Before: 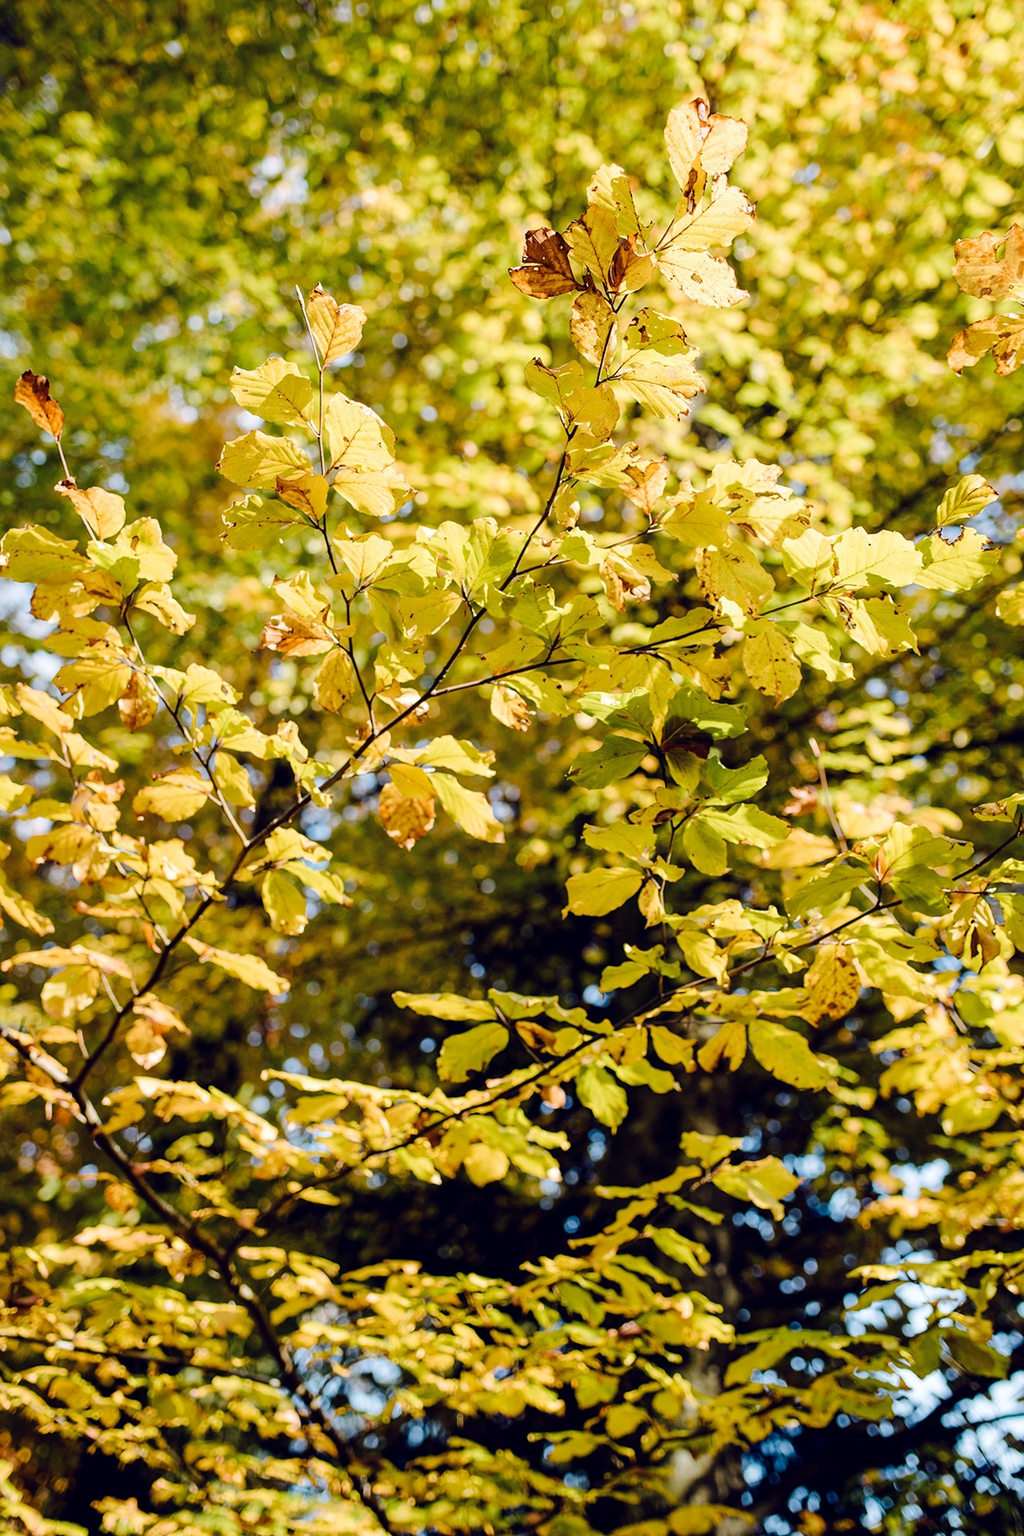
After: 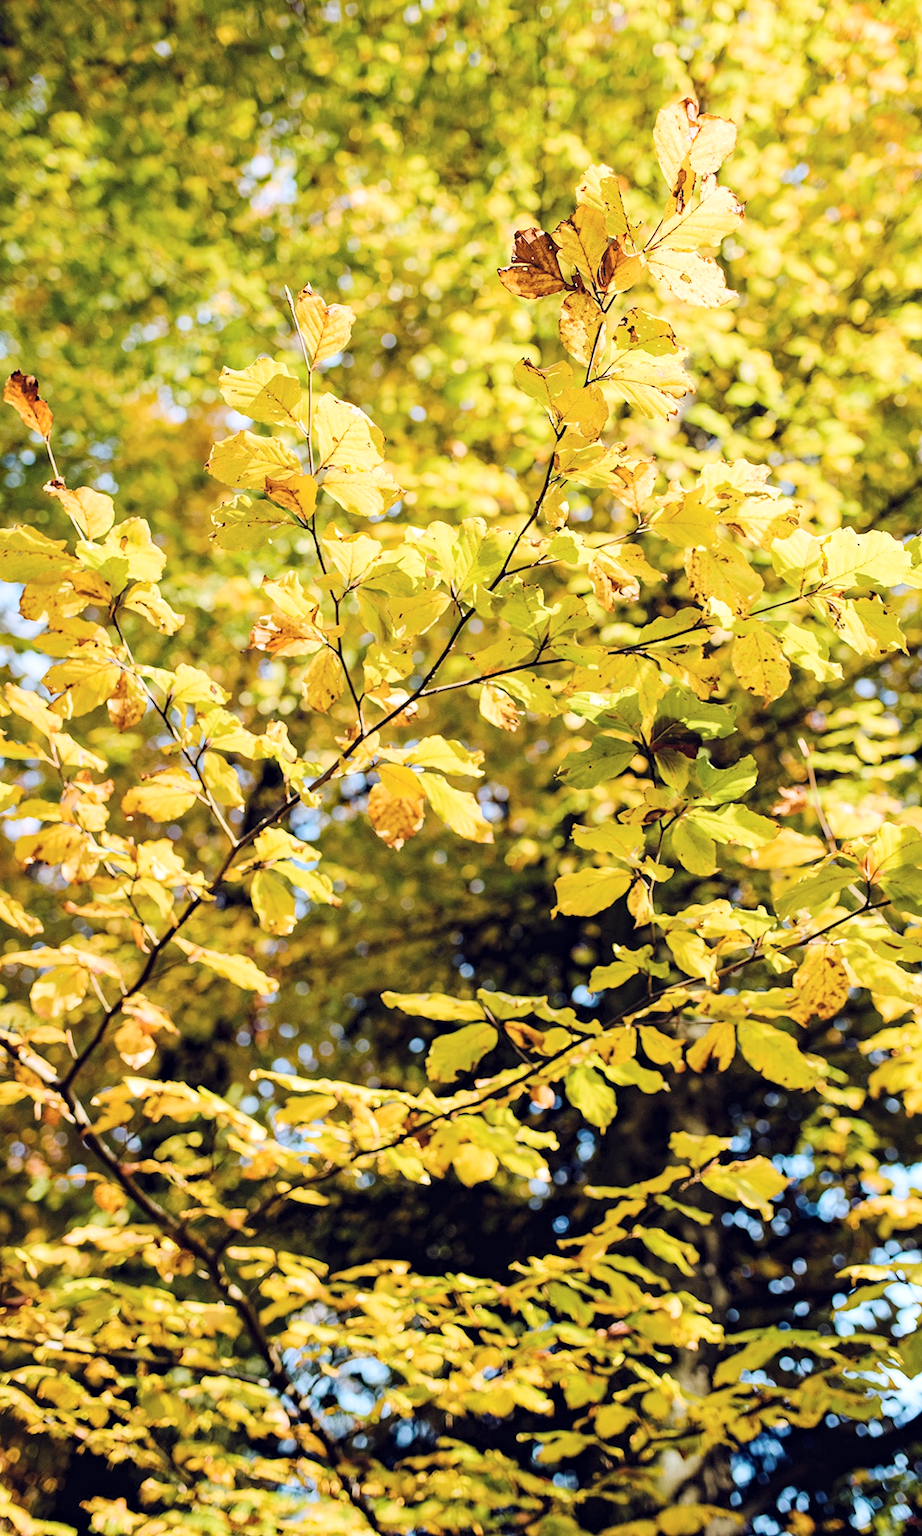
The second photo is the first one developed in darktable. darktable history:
haze removal: compatibility mode true, adaptive false
tone equalizer: on, module defaults
crop and rotate: left 1.088%, right 8.807%
contrast brightness saturation: contrast 0.14, brightness 0.21
